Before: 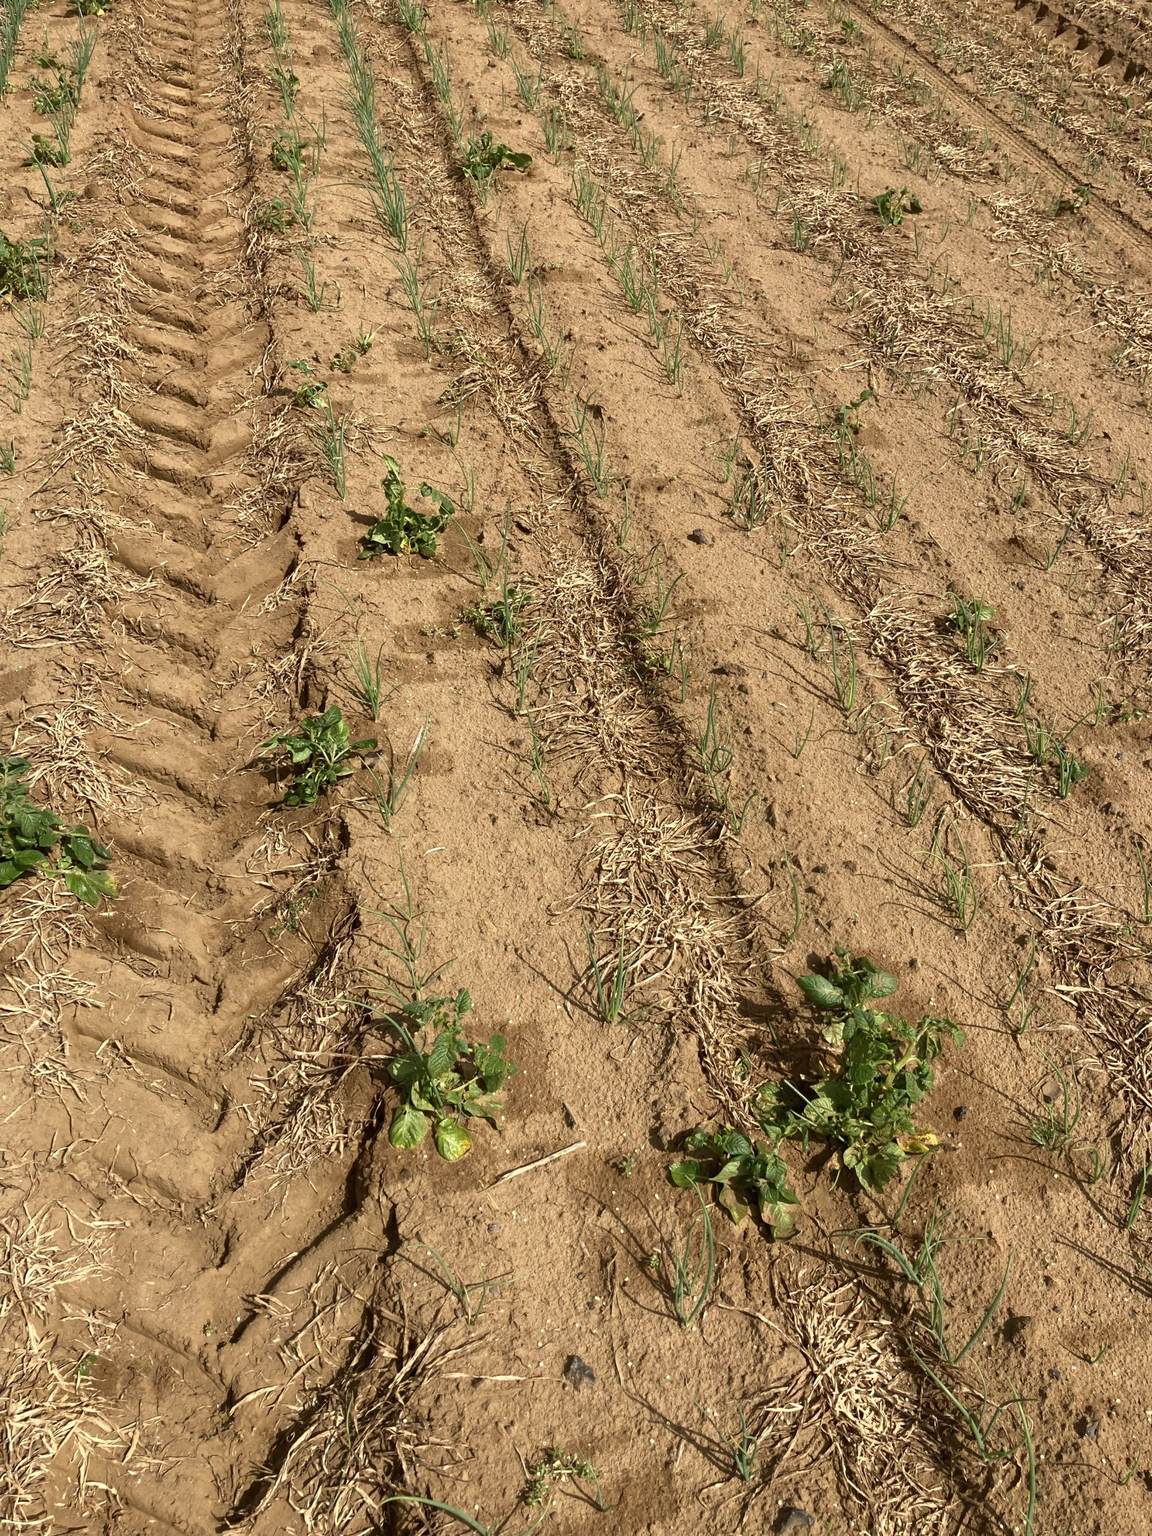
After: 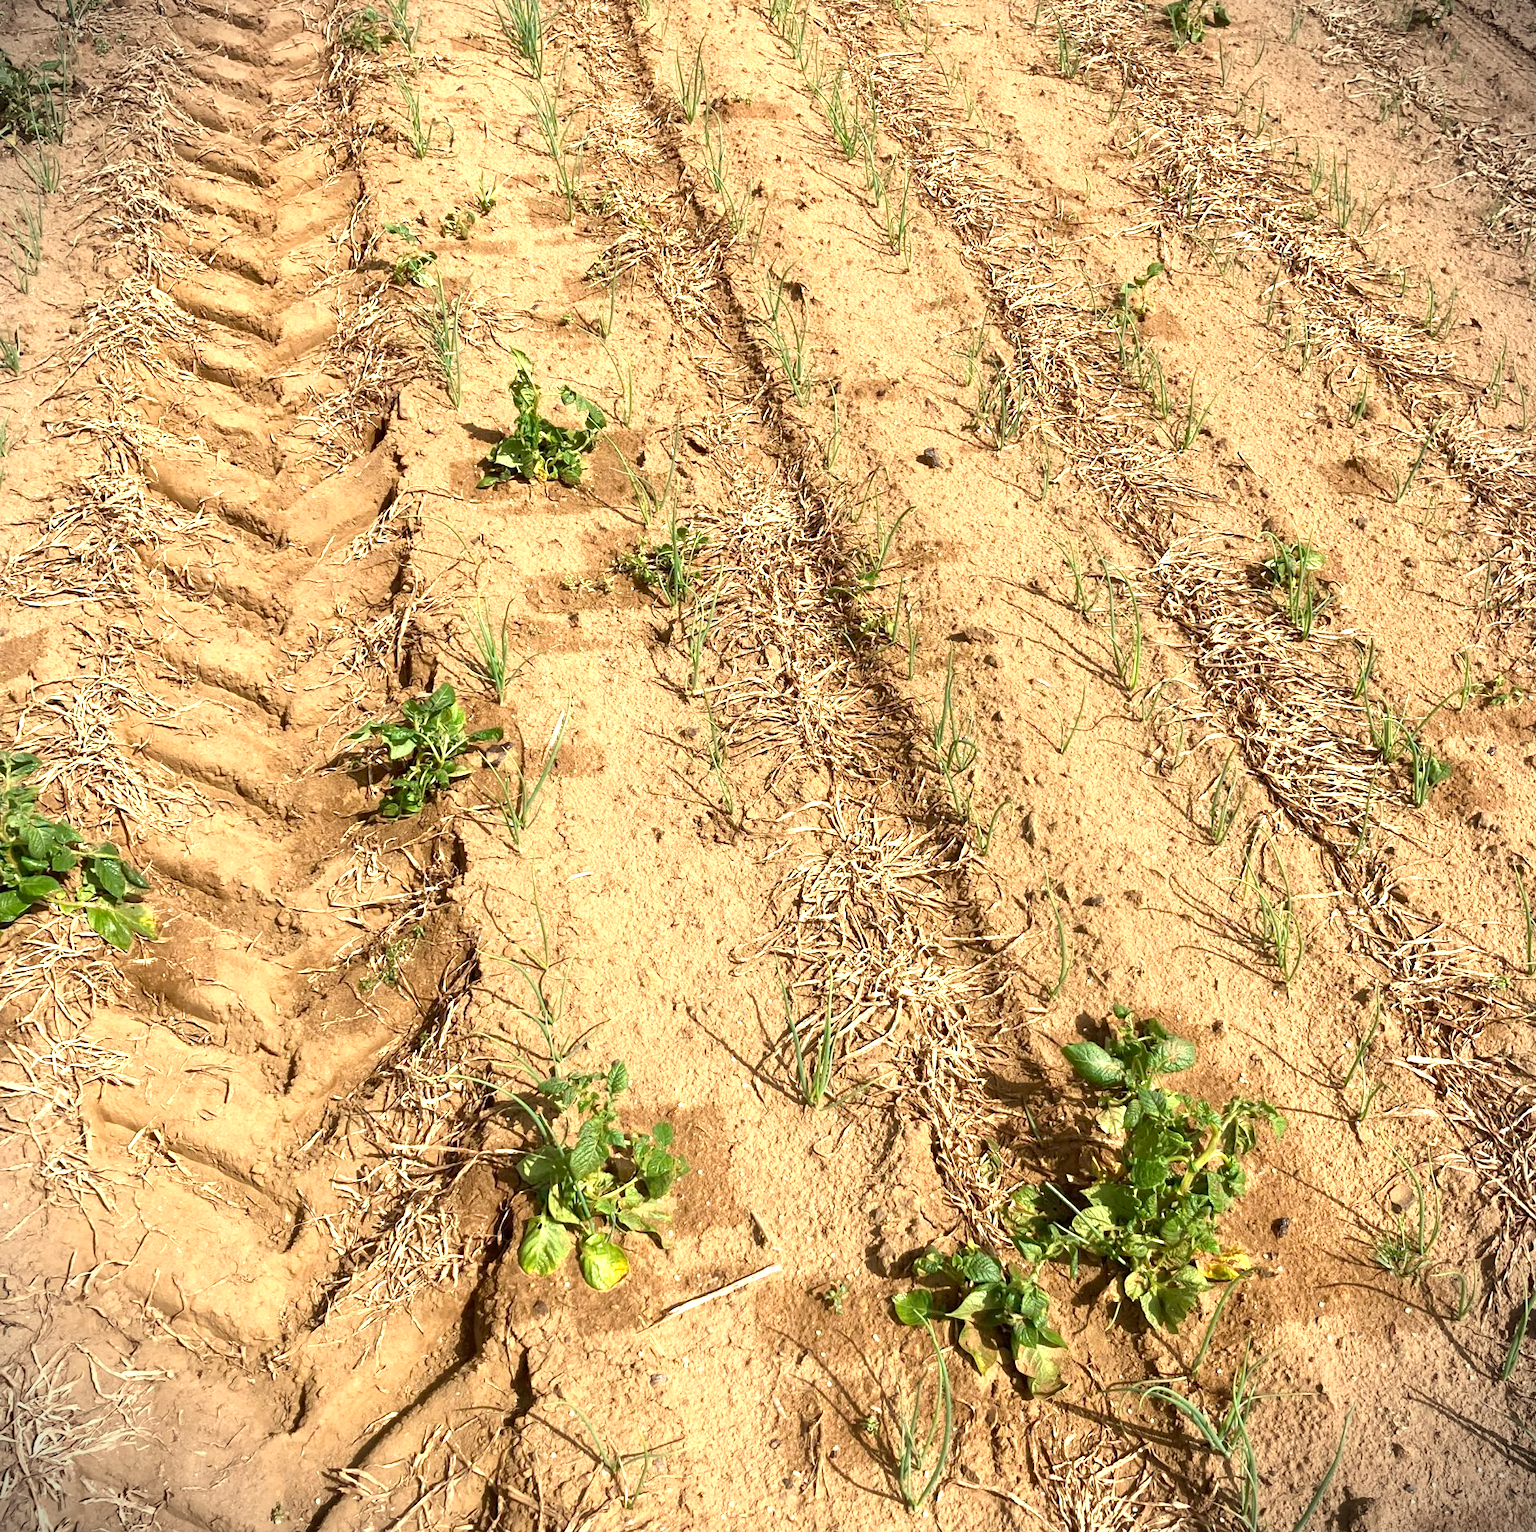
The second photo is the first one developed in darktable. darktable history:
crop and rotate: top 12.611%, bottom 12.56%
tone curve: curves: ch0 [(0, 0) (0.003, 0.003) (0.011, 0.012) (0.025, 0.026) (0.044, 0.046) (0.069, 0.072) (0.1, 0.104) (0.136, 0.141) (0.177, 0.185) (0.224, 0.234) (0.277, 0.289) (0.335, 0.349) (0.399, 0.415) (0.468, 0.488) (0.543, 0.566) (0.623, 0.649) (0.709, 0.739) (0.801, 0.834) (0.898, 0.923) (1, 1)], color space Lab, independent channels, preserve colors none
vignetting: fall-off start 99.23%, brightness -0.86
exposure: black level correction 0.001, exposure 0.962 EV, compensate highlight preservation false
